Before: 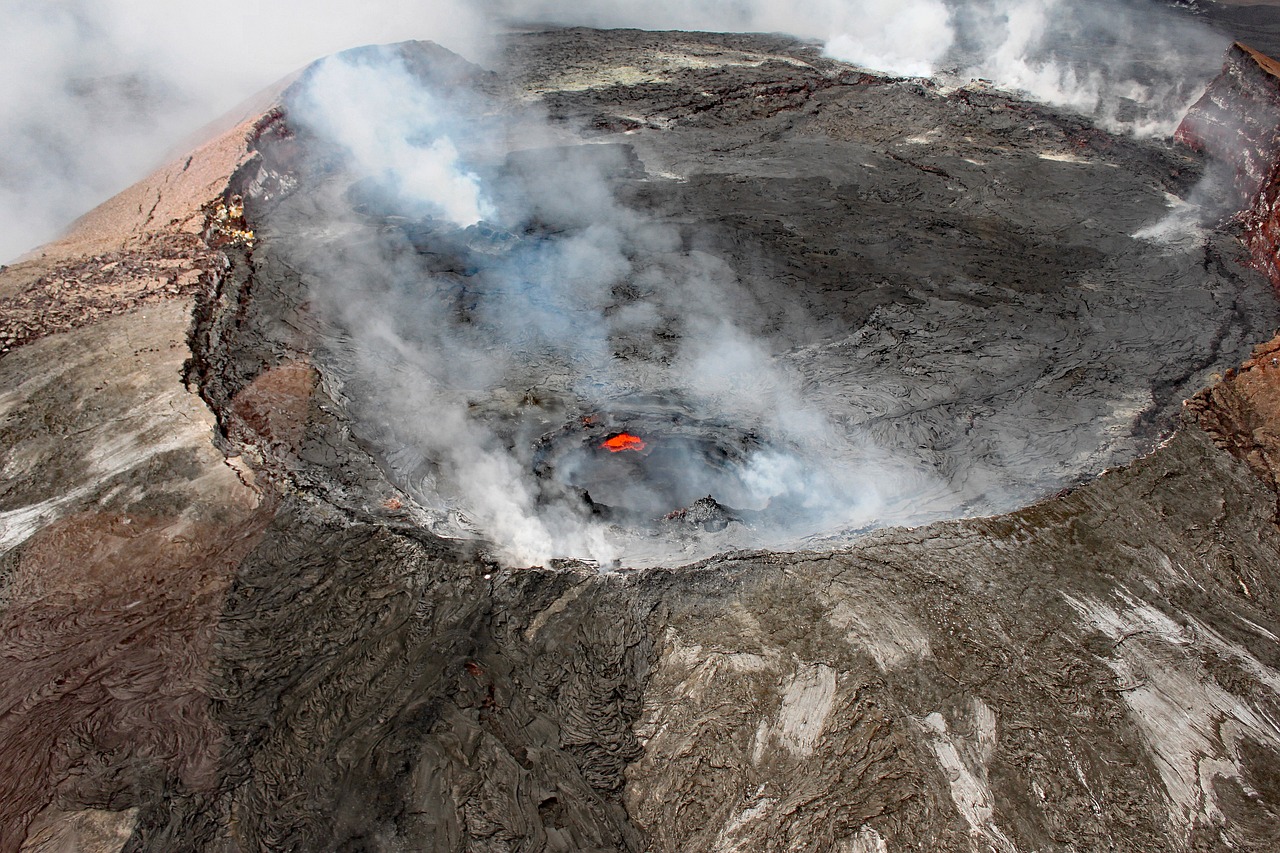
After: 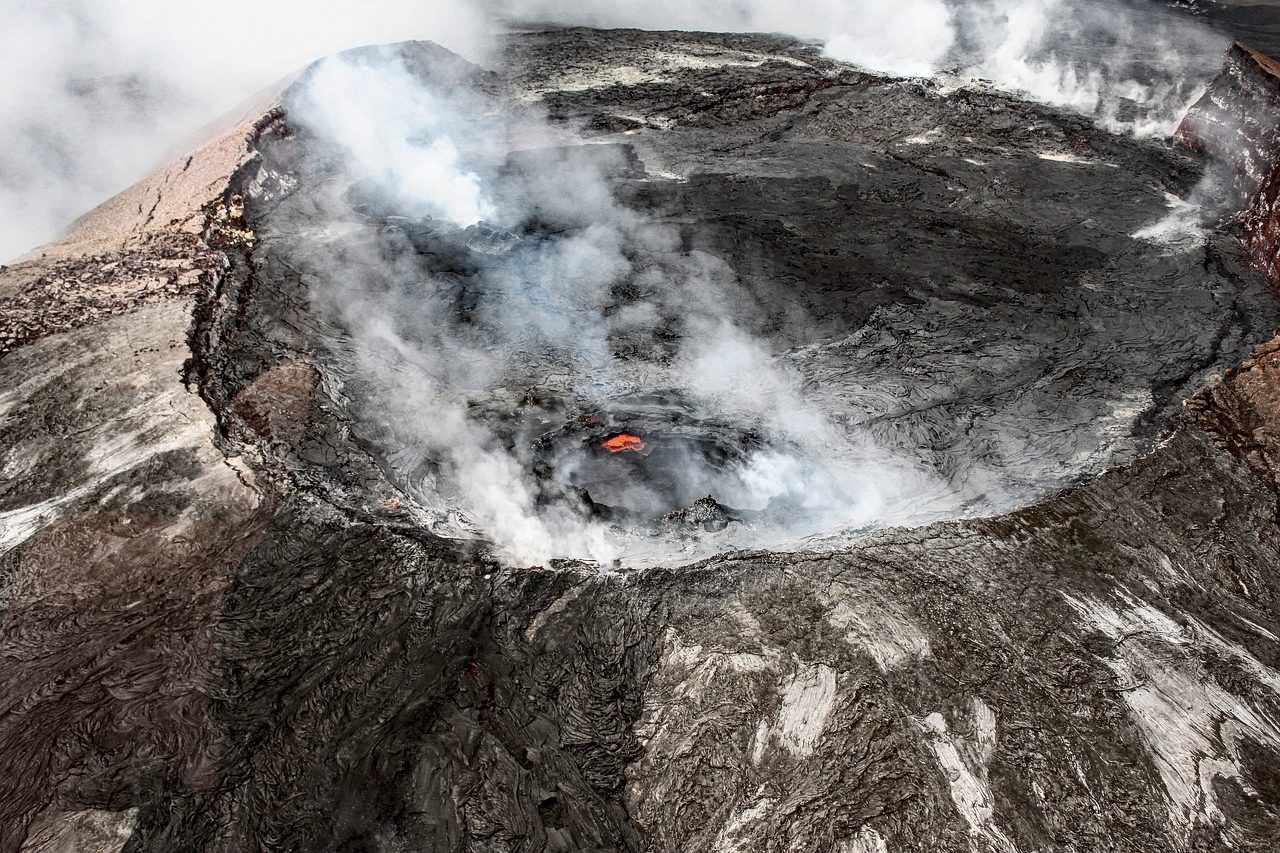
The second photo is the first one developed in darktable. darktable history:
contrast brightness saturation: contrast 0.25, saturation -0.31
local contrast: on, module defaults
color balance: output saturation 98.5%
